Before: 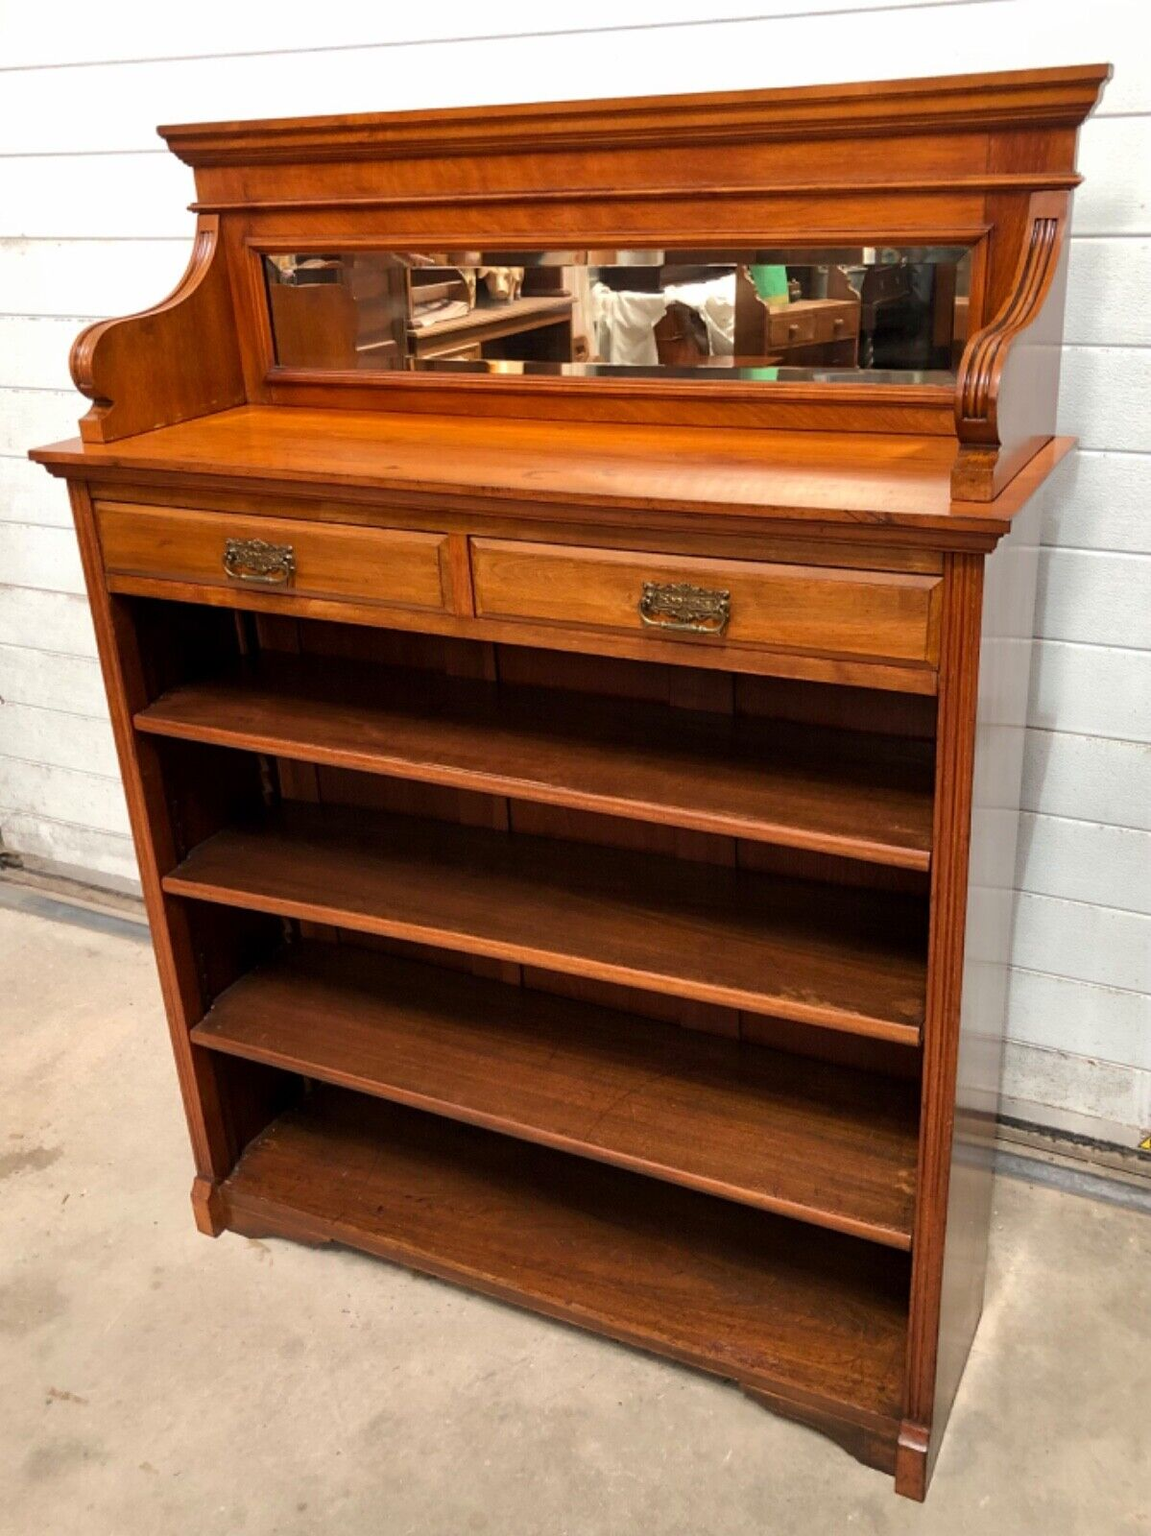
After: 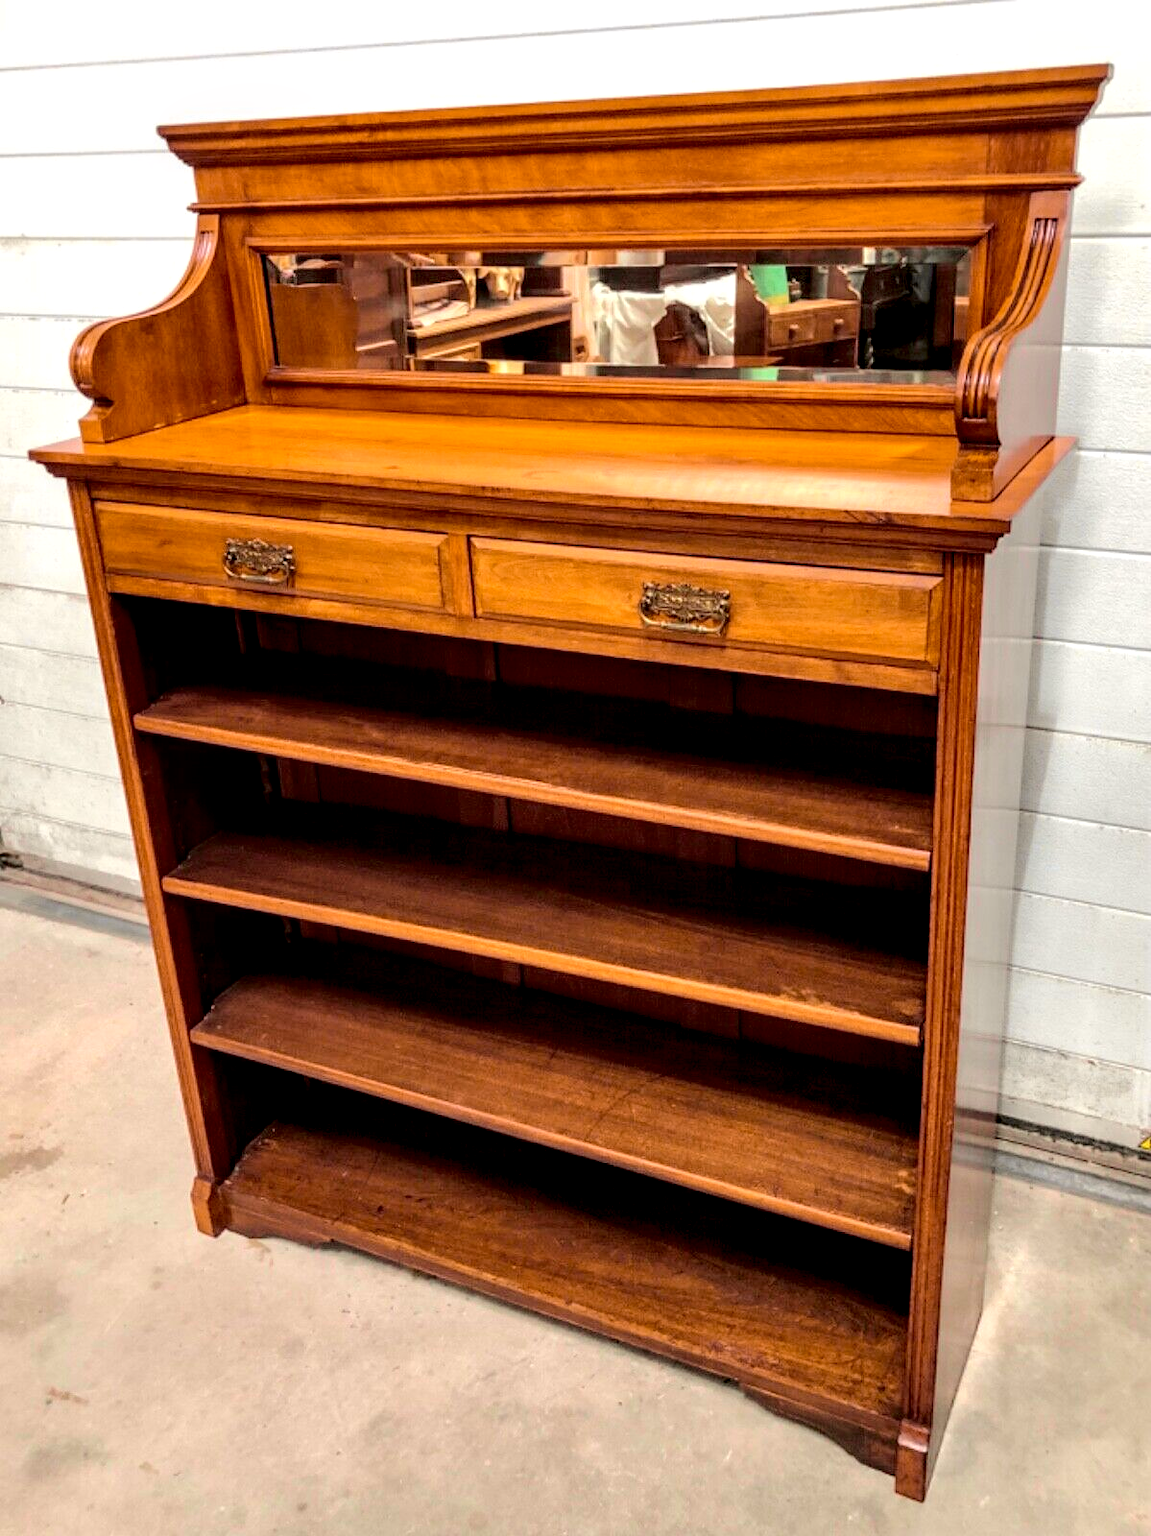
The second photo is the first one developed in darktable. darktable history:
local contrast: detail 150%
contrast brightness saturation: brightness 0.09, saturation 0.19
tone curve: curves: ch0 [(0.003, 0) (0.066, 0.017) (0.163, 0.09) (0.264, 0.238) (0.395, 0.421) (0.517, 0.575) (0.633, 0.687) (0.791, 0.814) (1, 1)]; ch1 [(0, 0) (0.149, 0.17) (0.327, 0.339) (0.39, 0.403) (0.456, 0.463) (0.501, 0.502) (0.512, 0.507) (0.53, 0.533) (0.575, 0.592) (0.671, 0.655) (0.729, 0.679) (1, 1)]; ch2 [(0, 0) (0.337, 0.382) (0.464, 0.47) (0.501, 0.502) (0.527, 0.532) (0.563, 0.555) (0.615, 0.61) (0.663, 0.68) (1, 1)], color space Lab, independent channels, preserve colors none
